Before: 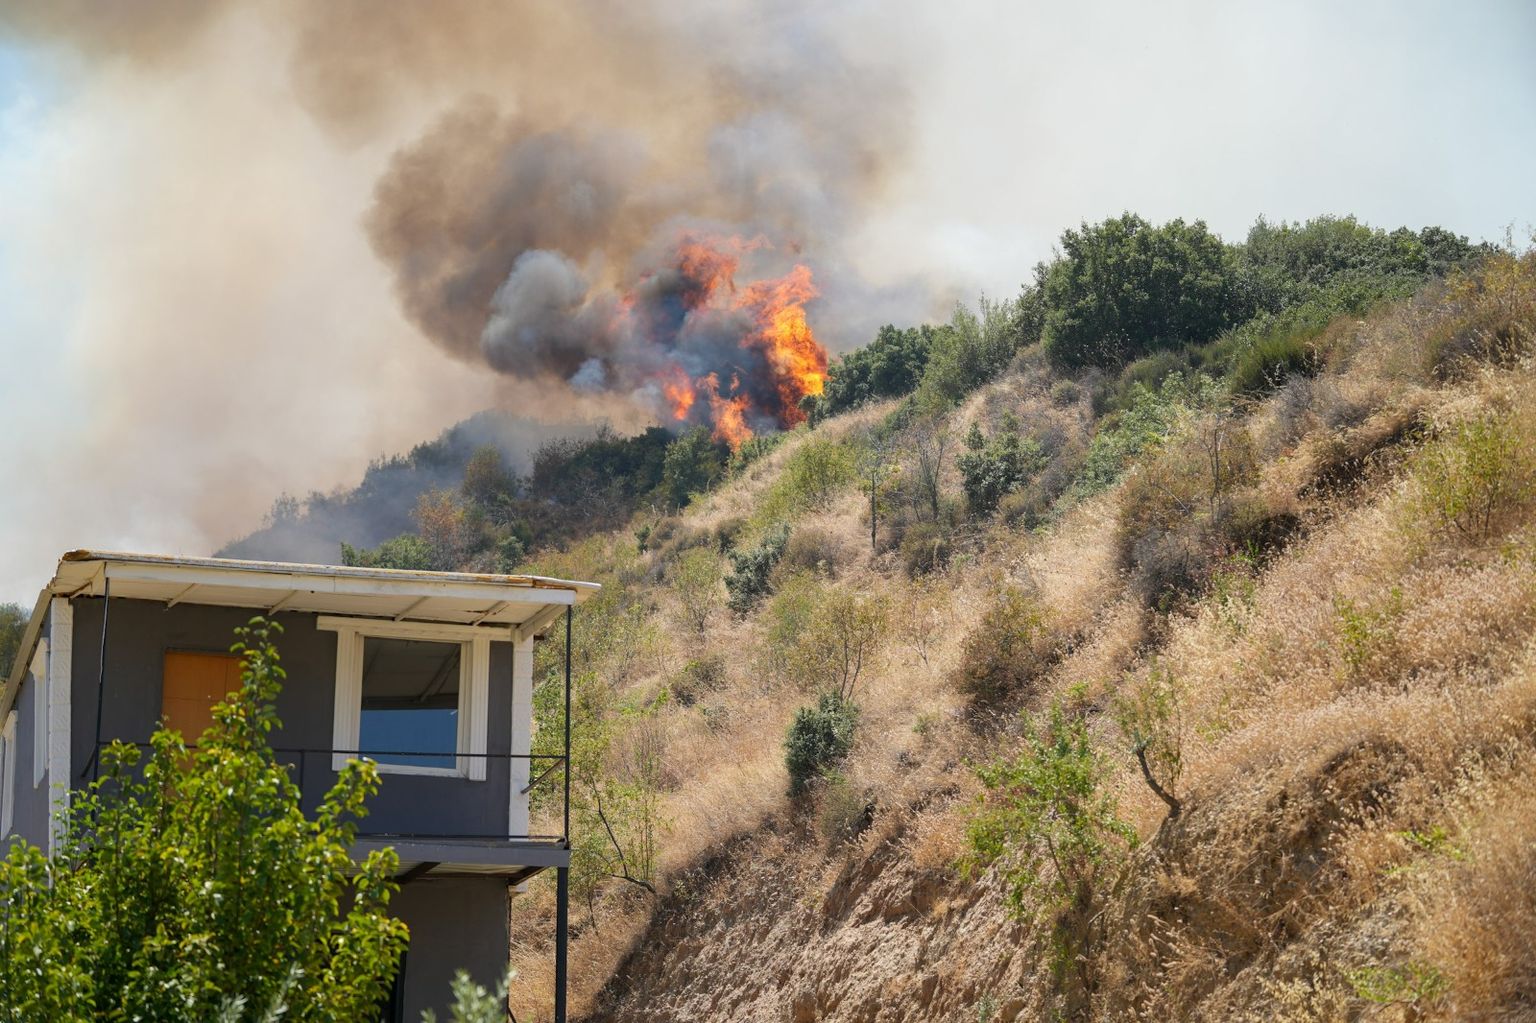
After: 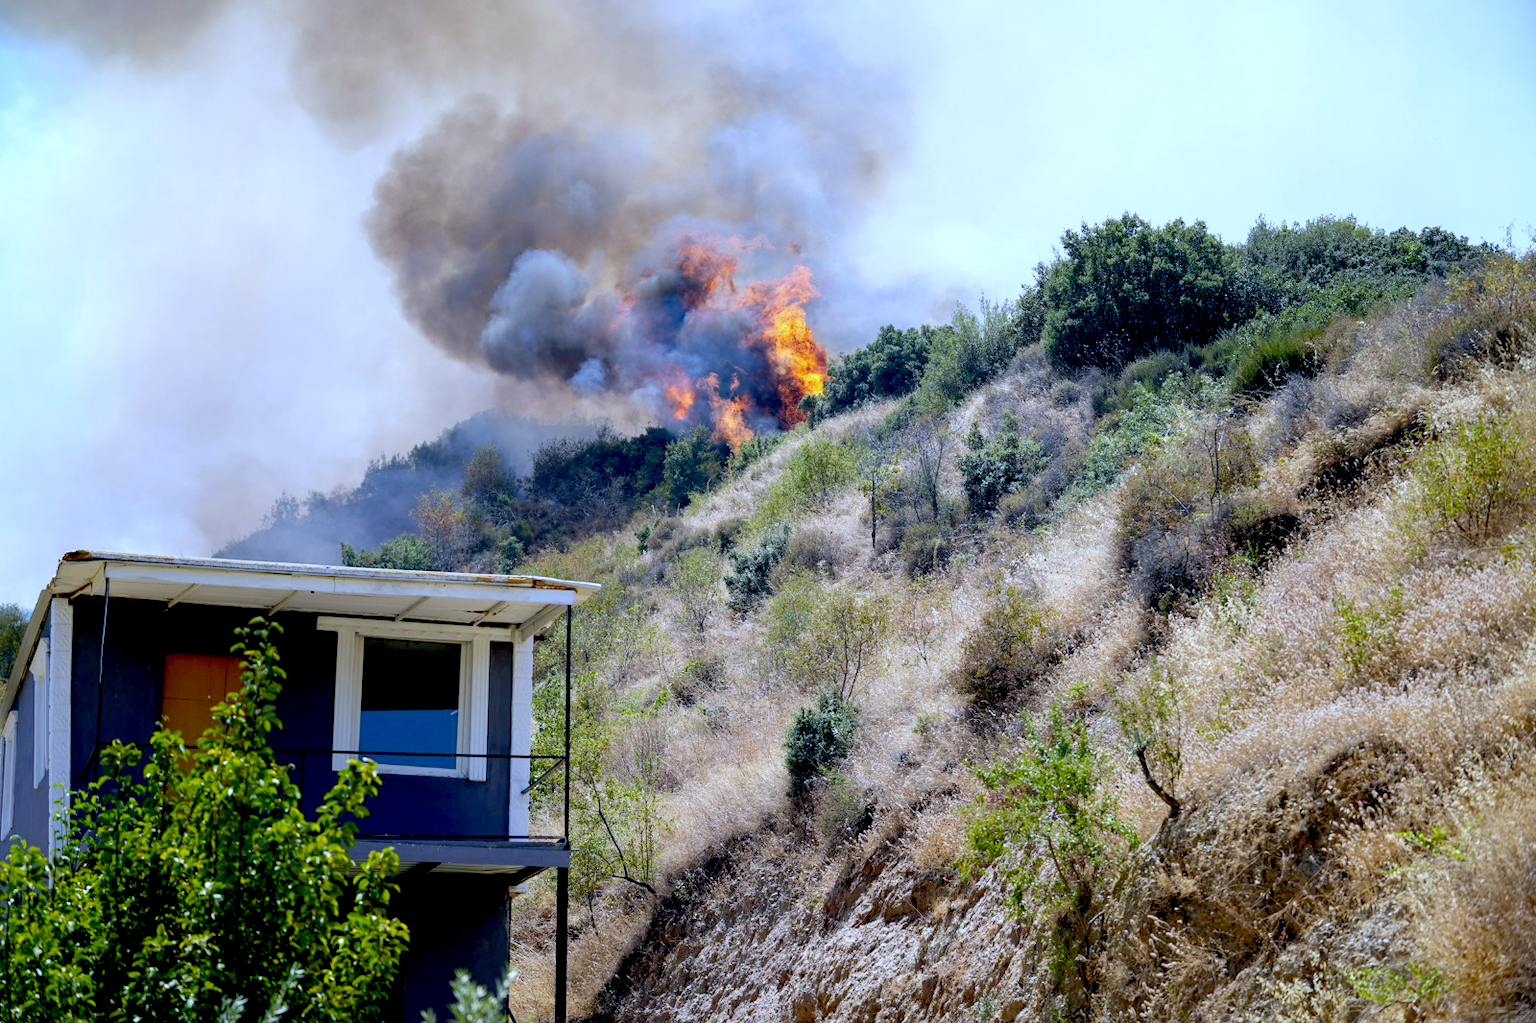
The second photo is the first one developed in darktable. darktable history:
white balance: red 0.871, blue 1.249
exposure: black level correction 0.031, exposure 0.304 EV, compensate highlight preservation false
